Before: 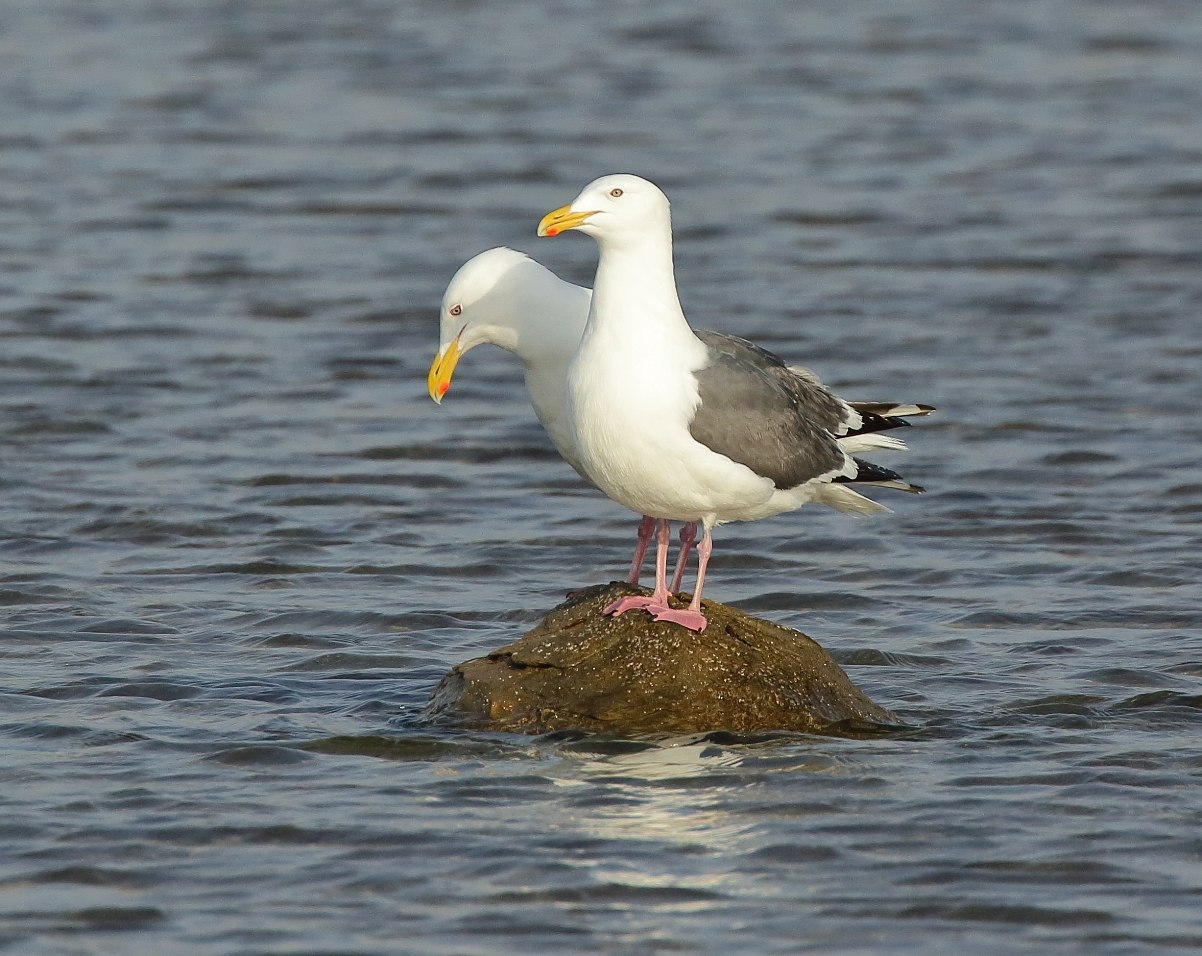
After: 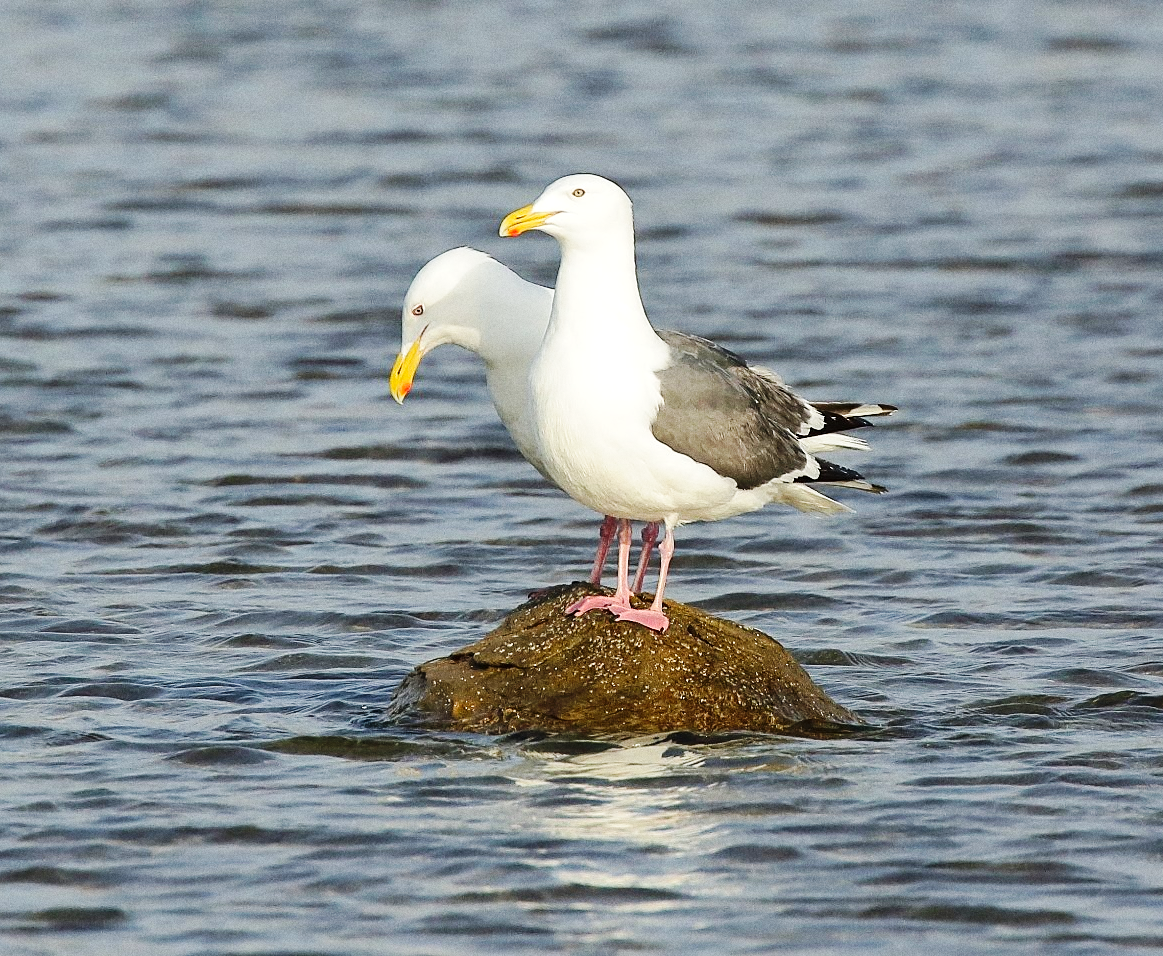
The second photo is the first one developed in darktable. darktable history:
base curve: curves: ch0 [(0, 0) (0.032, 0.025) (0.121, 0.166) (0.206, 0.329) (0.605, 0.79) (1, 1)], preserve colors none
sharpen: amount 0.2
exposure: exposure 0.127 EV, compensate highlight preservation false
crop and rotate: left 3.238%
grain: coarseness 0.09 ISO
